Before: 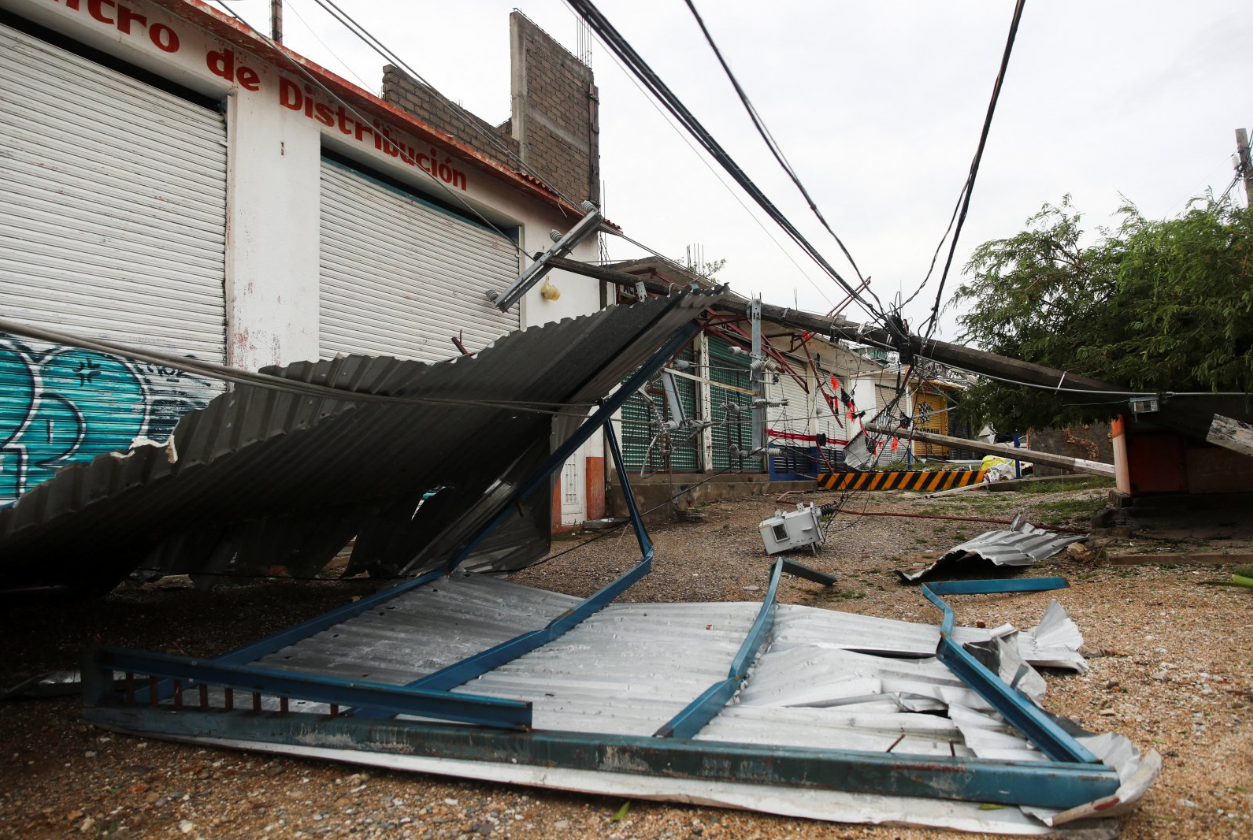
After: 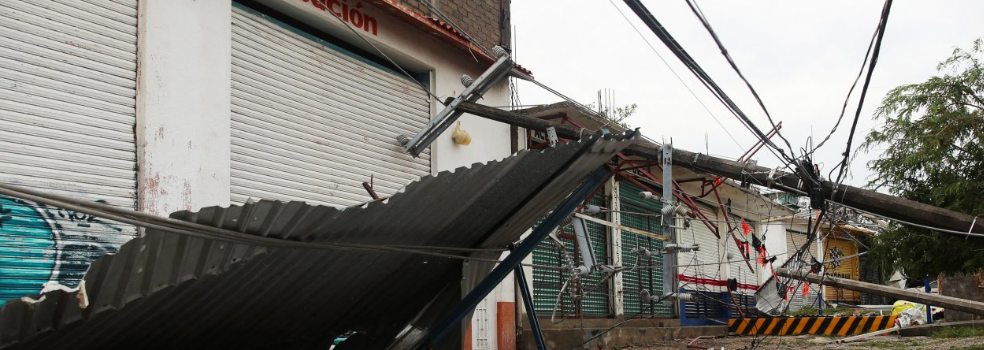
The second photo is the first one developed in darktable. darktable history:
vignetting: fall-off start 97.27%, fall-off radius 79.03%, brightness -0.463, saturation -0.29, width/height ratio 1.111
crop: left 7.126%, top 18.467%, right 14.285%, bottom 39.758%
